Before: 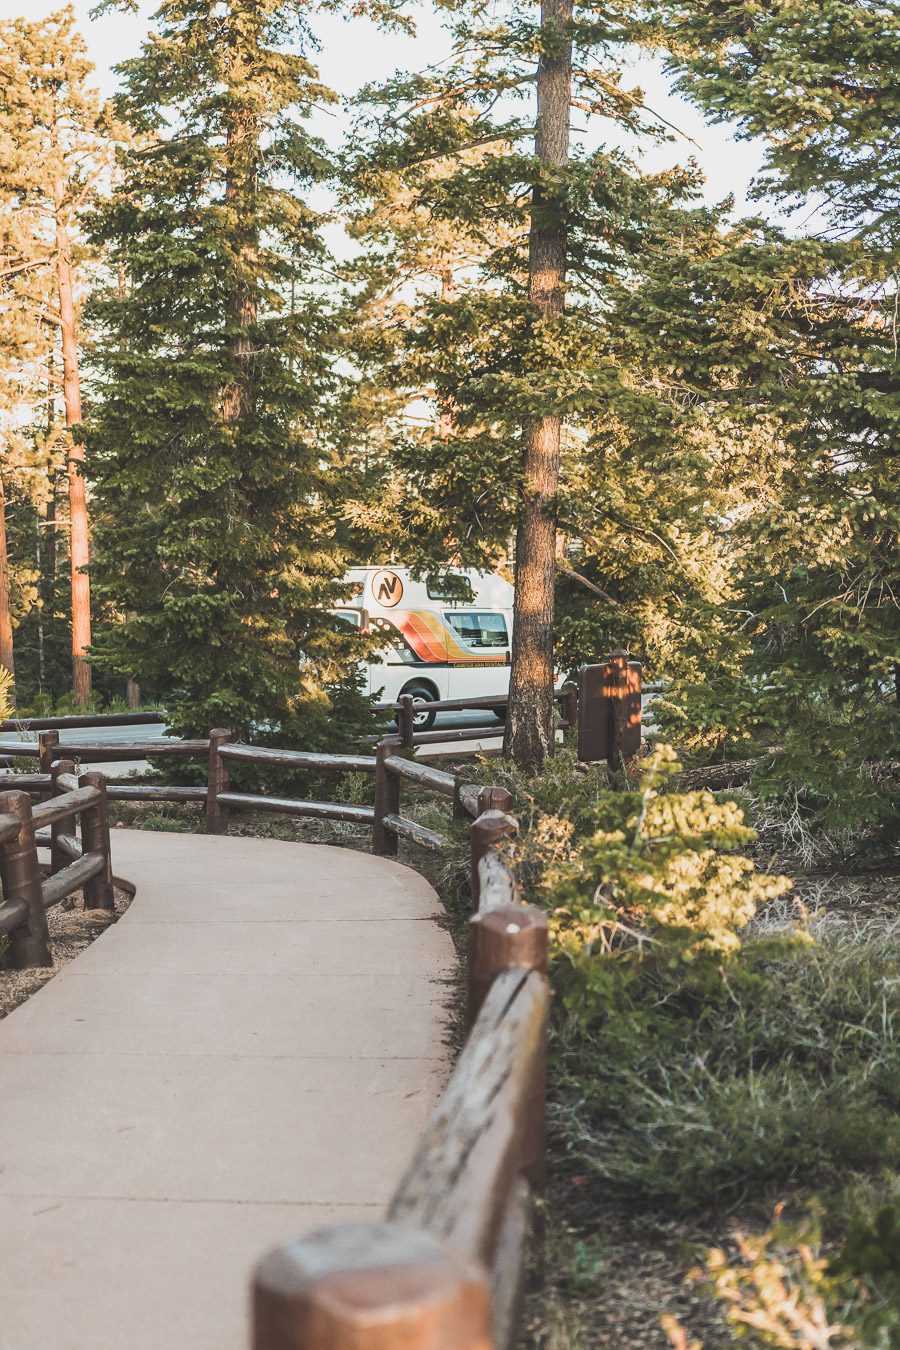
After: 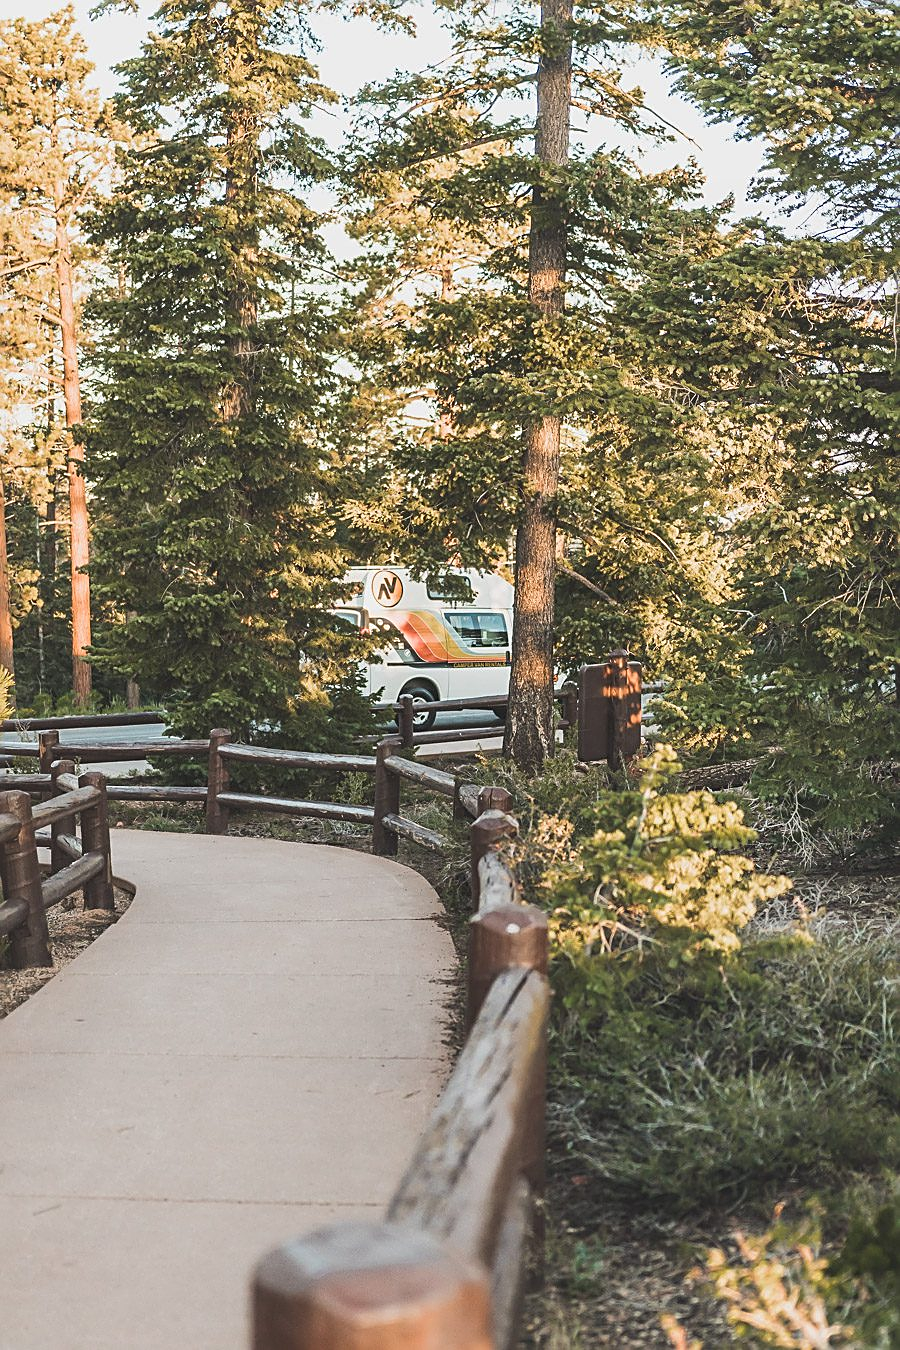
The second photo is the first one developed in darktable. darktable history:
exposure: compensate highlight preservation false
sharpen: on, module defaults
color correction: highlights b* -0.046
